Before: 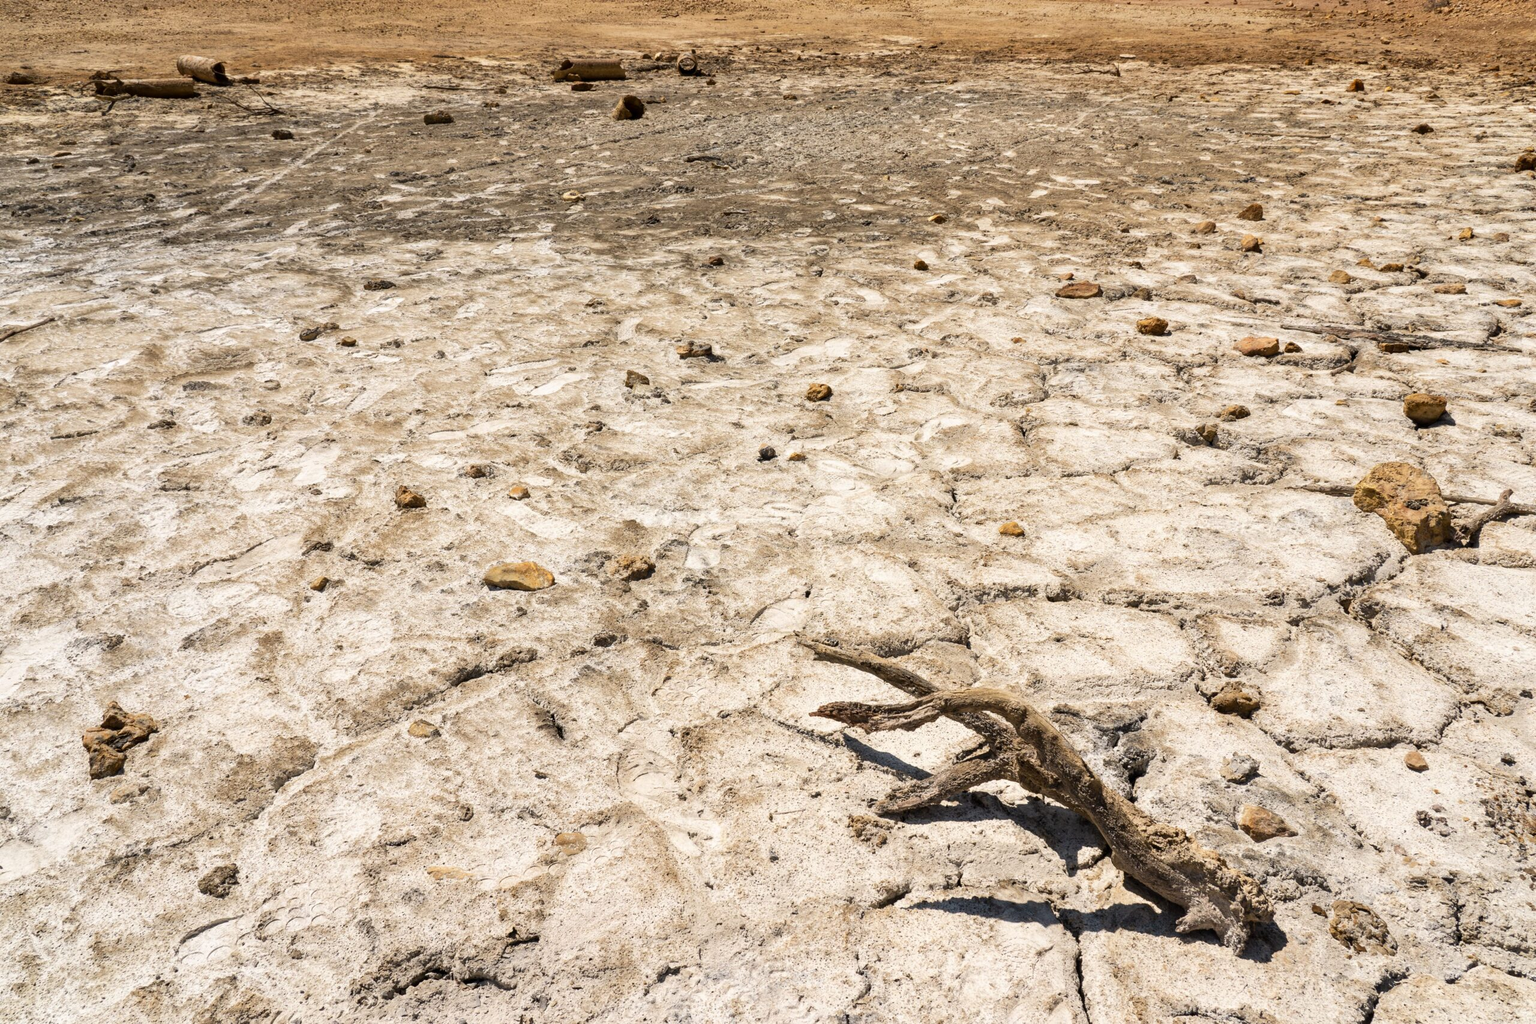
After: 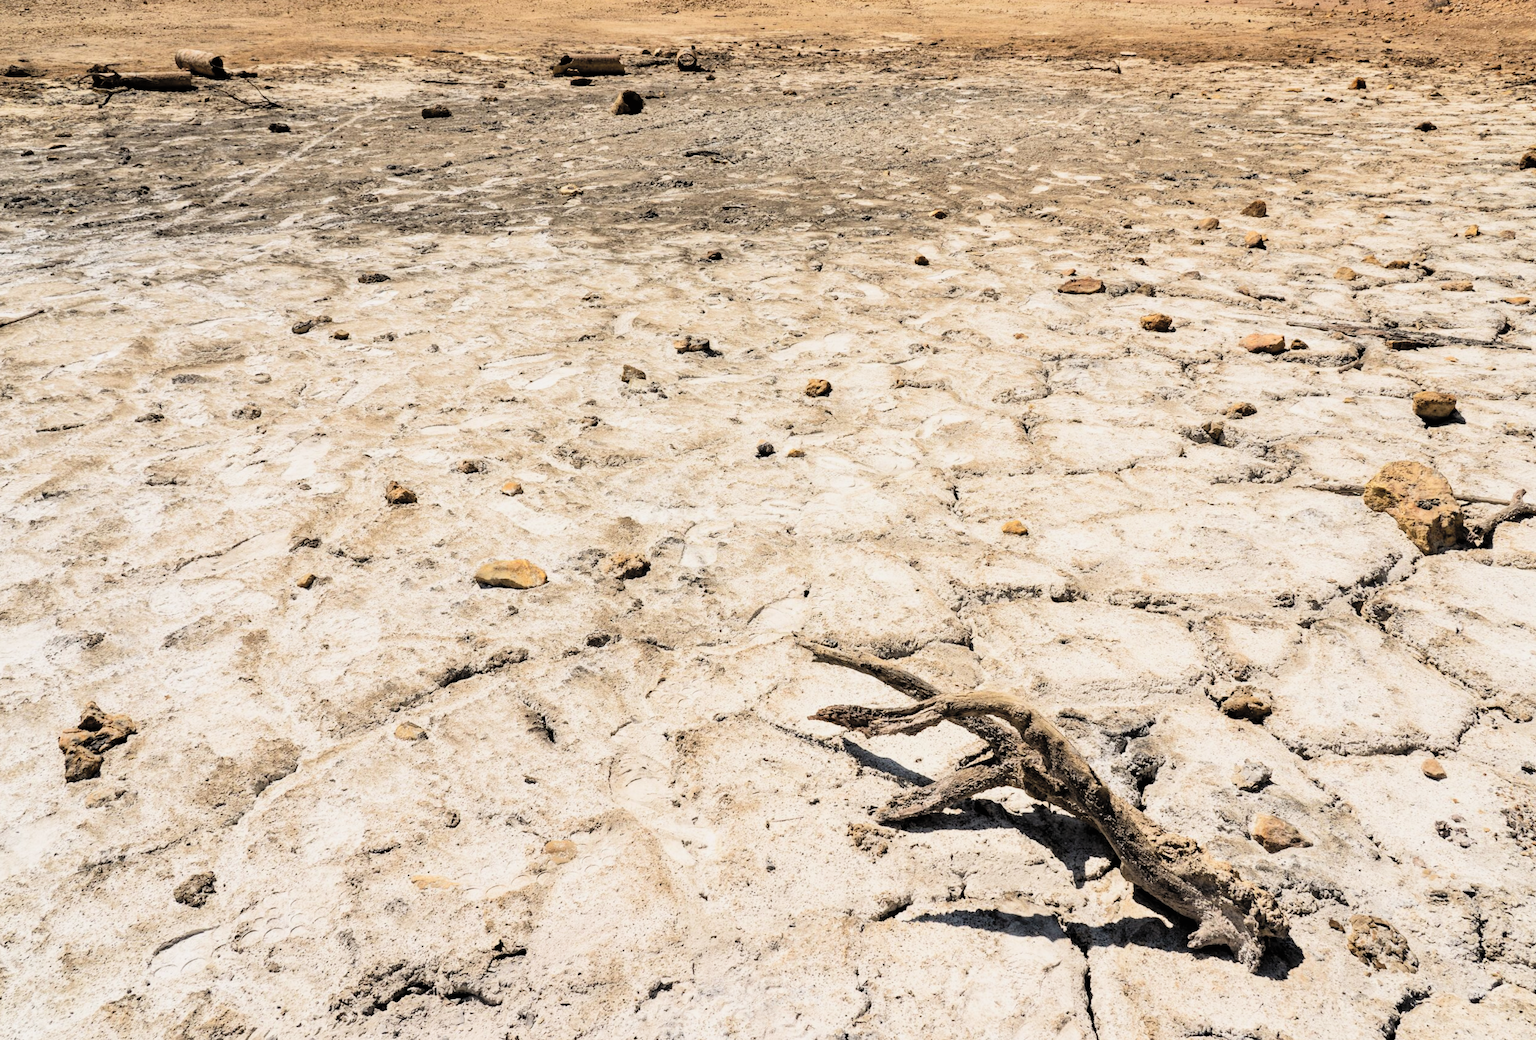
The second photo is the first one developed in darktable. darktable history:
contrast brightness saturation: brightness 0.15
filmic rgb: black relative exposure -16 EV, white relative exposure 6.29 EV, hardness 5.1, contrast 1.35
rotate and perspective: rotation 0.226°, lens shift (vertical) -0.042, crop left 0.023, crop right 0.982, crop top 0.006, crop bottom 0.994
